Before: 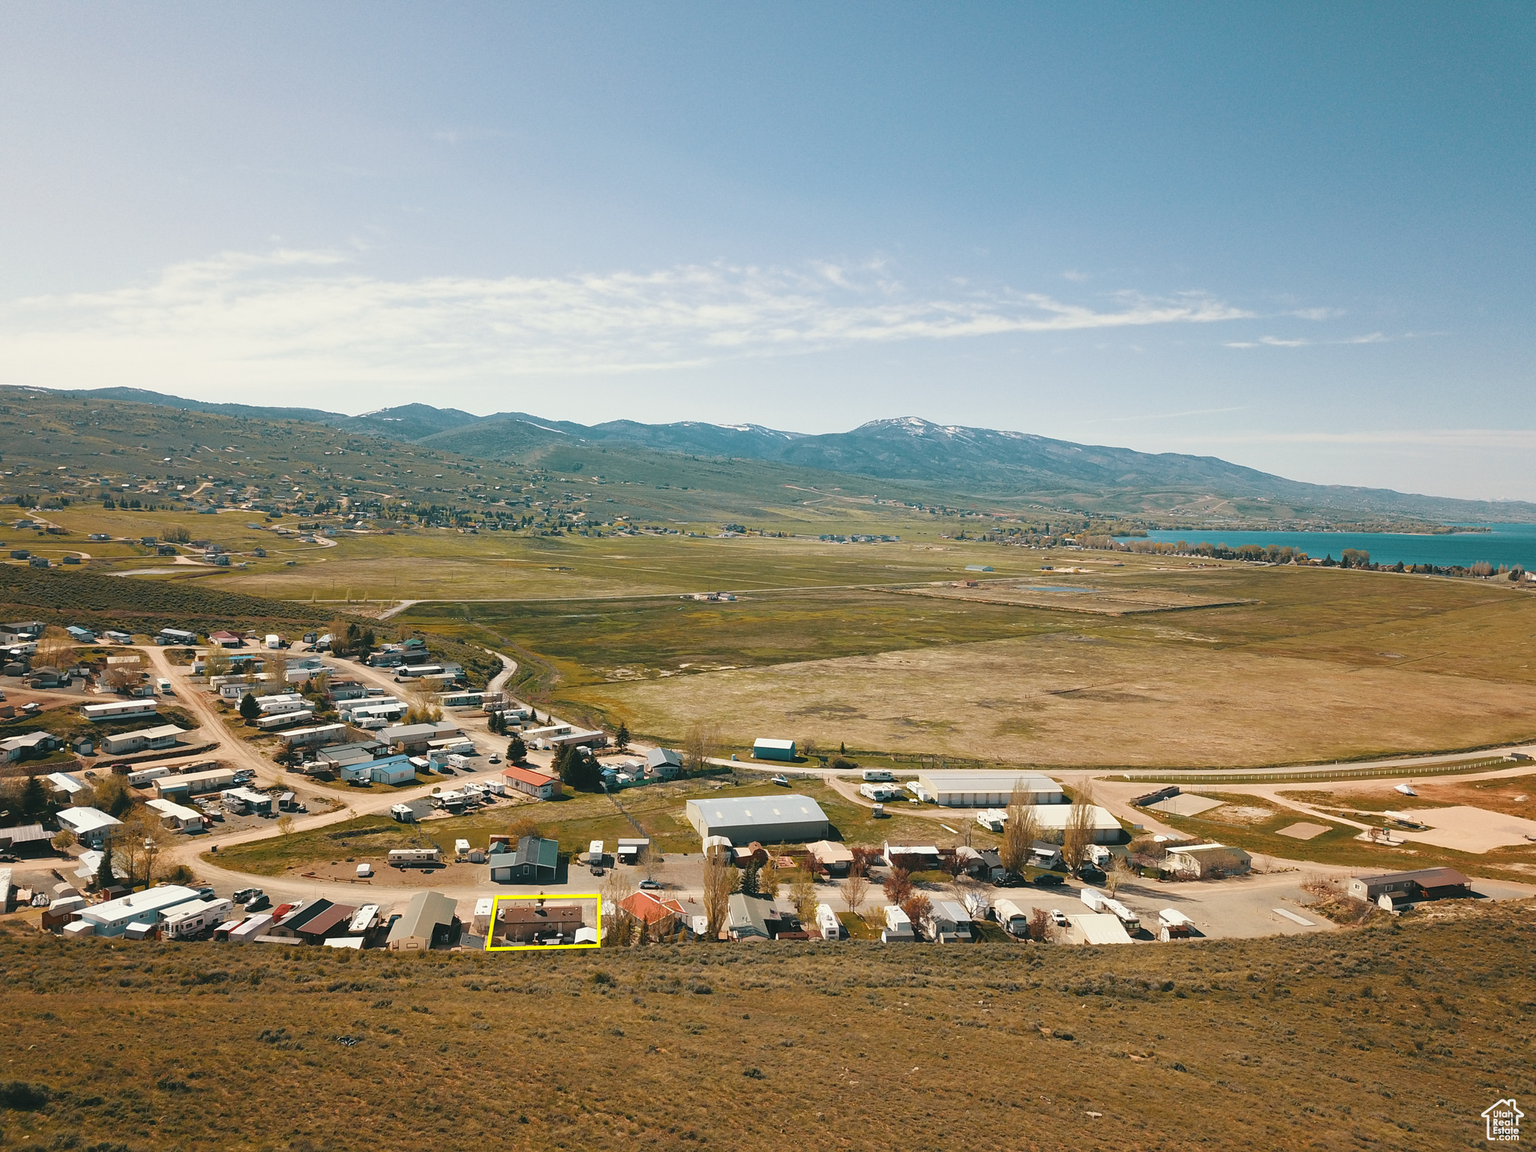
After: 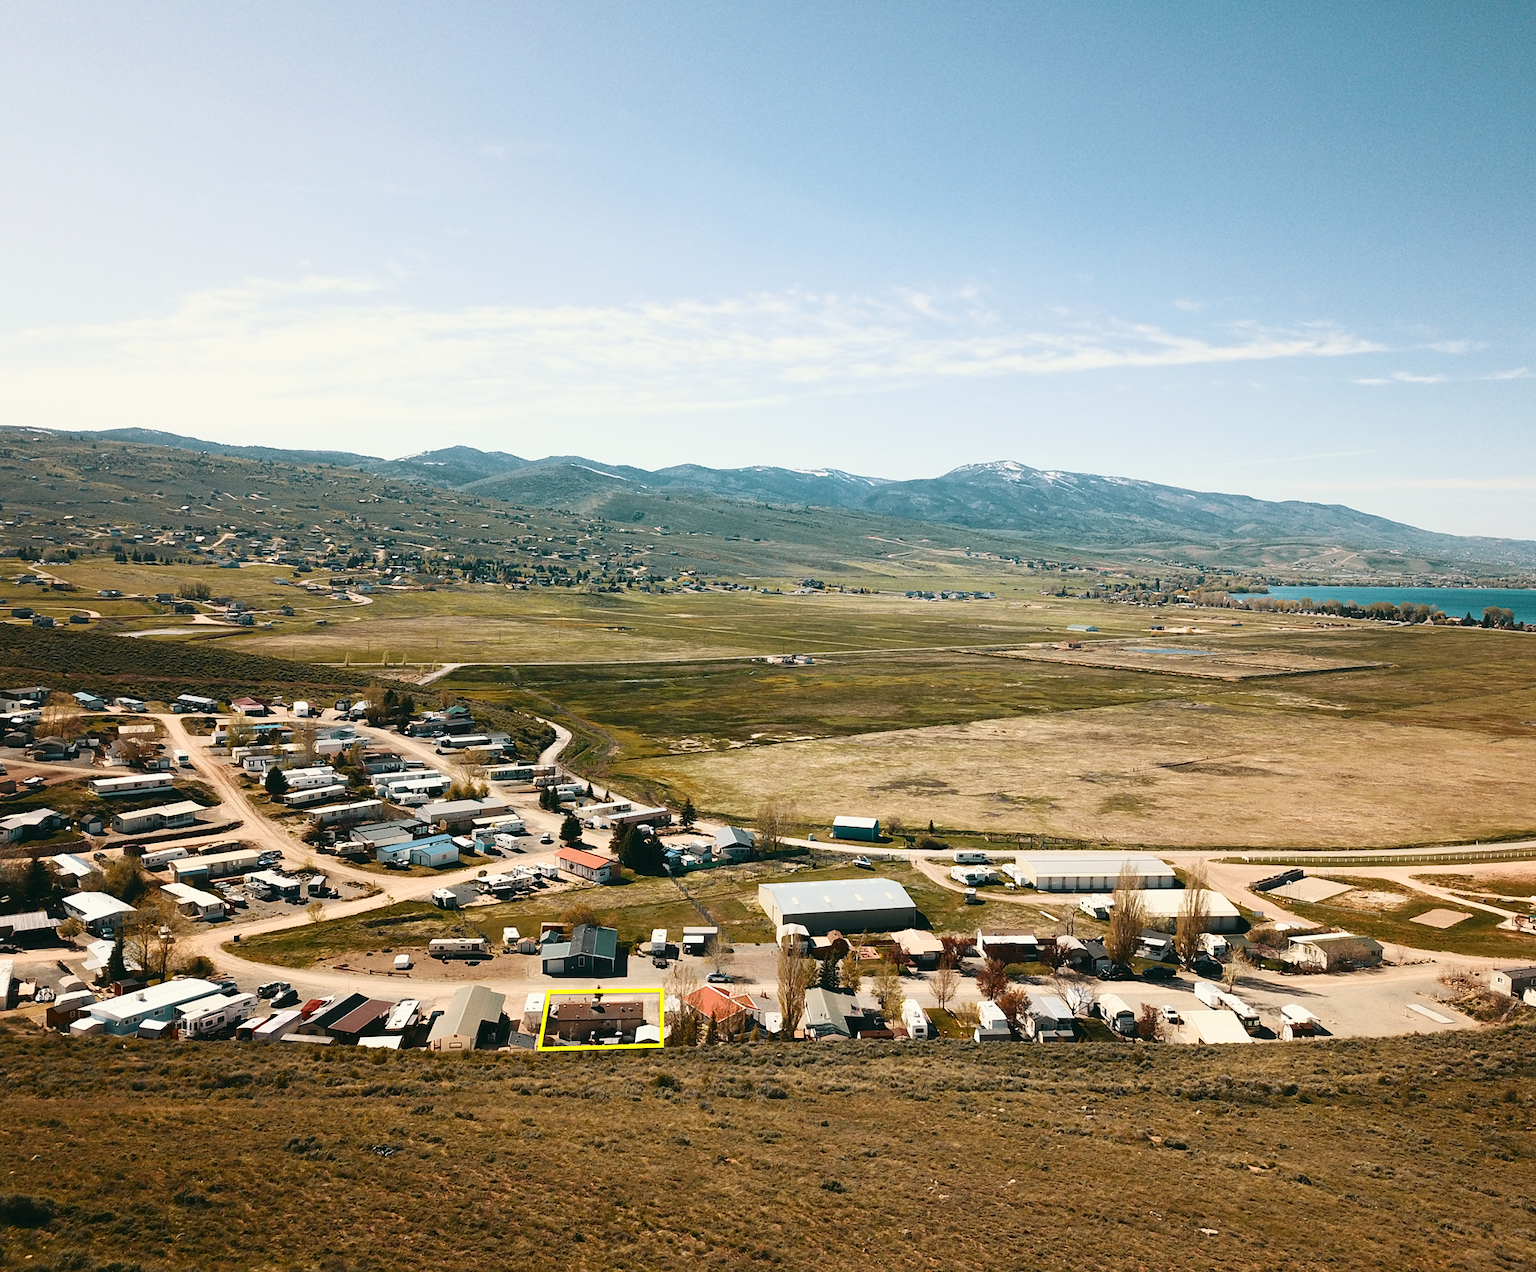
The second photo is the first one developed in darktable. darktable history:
contrast brightness saturation: contrast 0.28
exposure: compensate highlight preservation false
crop: right 9.509%, bottom 0.031%
